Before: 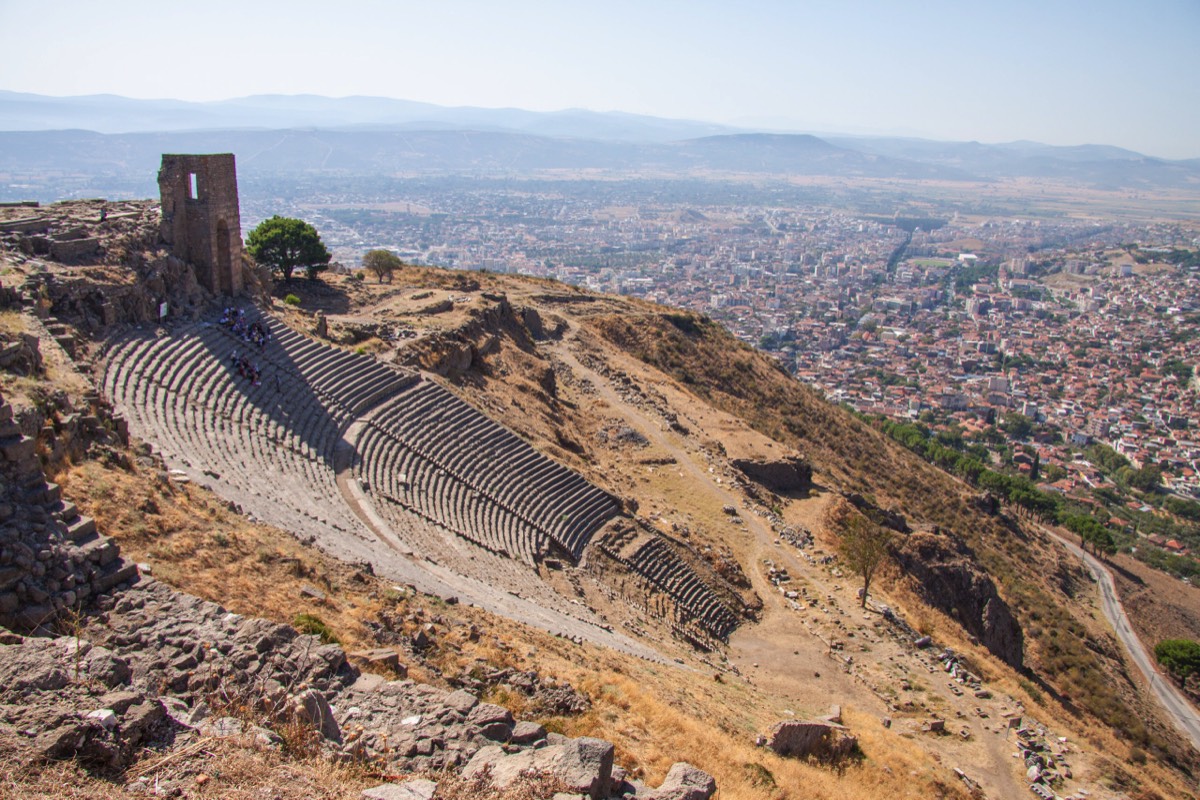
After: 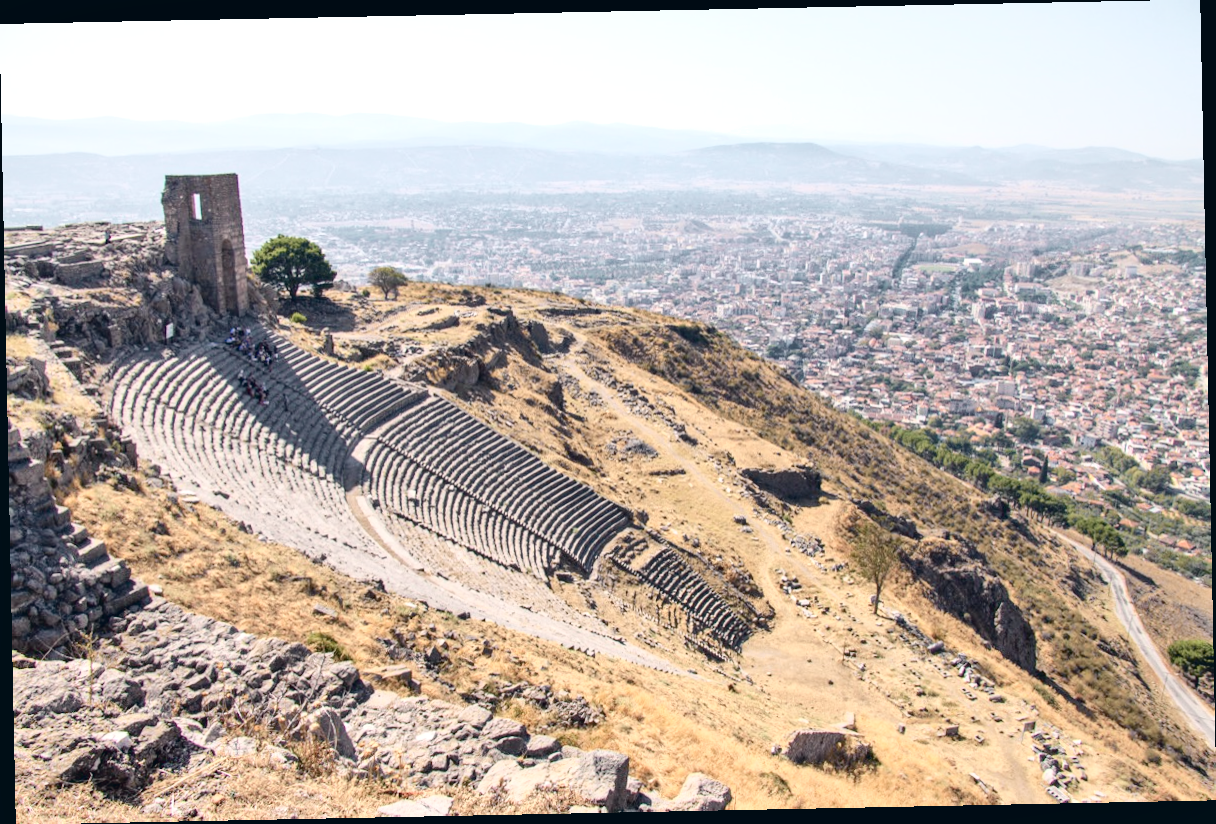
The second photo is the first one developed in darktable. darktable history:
tone curve: curves: ch0 [(0, 0.023) (0.087, 0.065) (0.184, 0.168) (0.45, 0.54) (0.57, 0.683) (0.722, 0.825) (0.877, 0.948) (1, 1)]; ch1 [(0, 0) (0.388, 0.369) (0.44, 0.44) (0.489, 0.481) (0.534, 0.528) (0.657, 0.655) (1, 1)]; ch2 [(0, 0) (0.353, 0.317) (0.408, 0.427) (0.472, 0.46) (0.5, 0.488) (0.537, 0.518) (0.576, 0.592) (0.625, 0.631) (1, 1)], color space Lab, independent channels, preserve colors none
shadows and highlights: shadows 60, soften with gaussian
exposure: exposure 0.258 EV, compensate highlight preservation false
tone equalizer: -7 EV 0.13 EV, smoothing diameter 25%, edges refinement/feathering 10, preserve details guided filter
rotate and perspective: rotation -1.17°, automatic cropping off
color correction: highlights a* 2.75, highlights b* 5, shadows a* -2.04, shadows b* -4.84, saturation 0.8
color balance: mode lift, gamma, gain (sRGB), lift [0.97, 1, 1, 1], gamma [1.03, 1, 1, 1]
